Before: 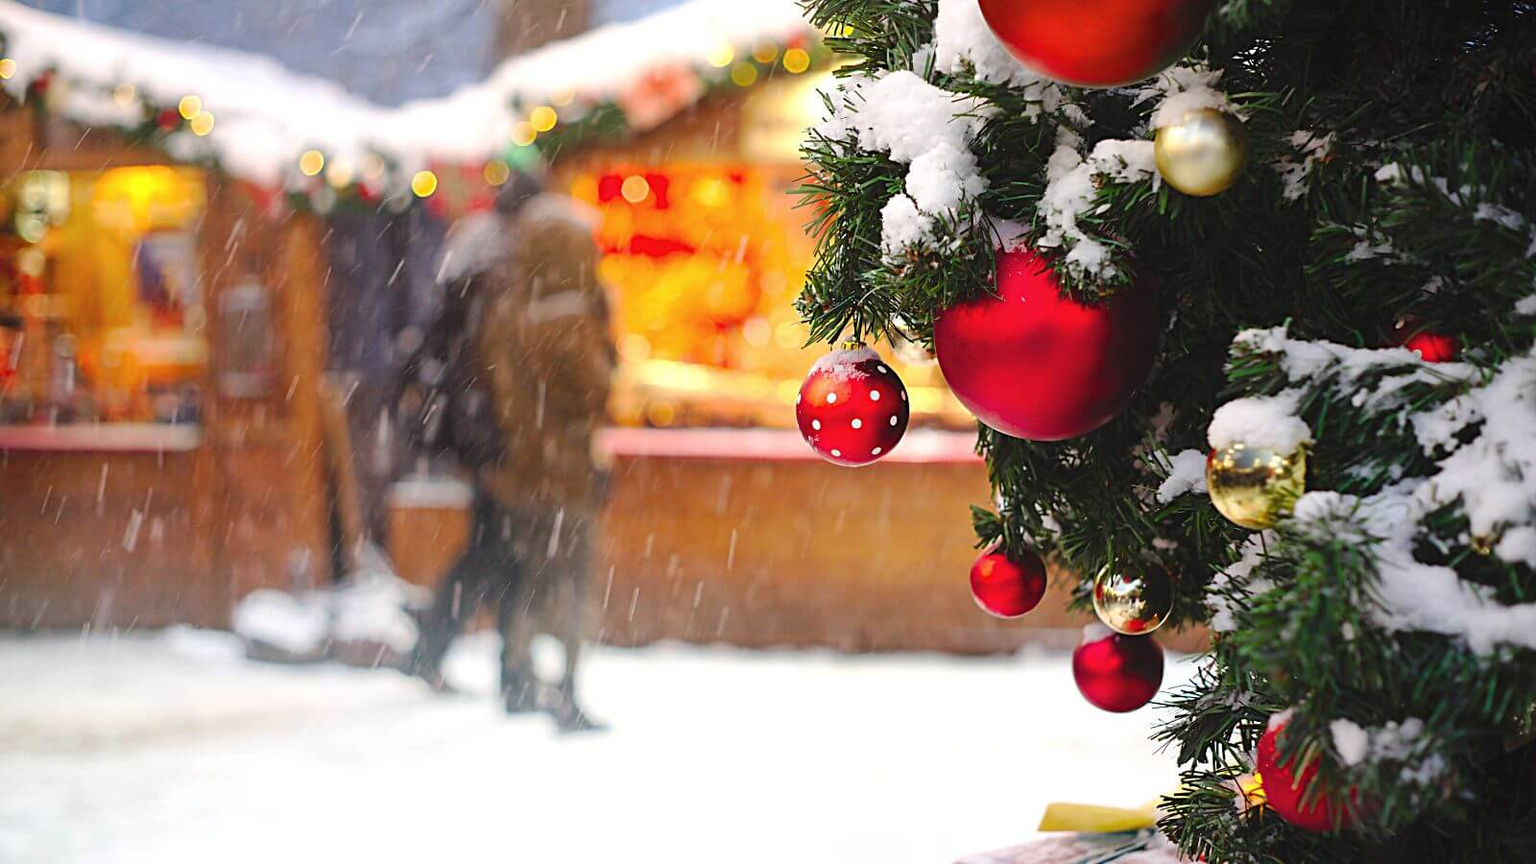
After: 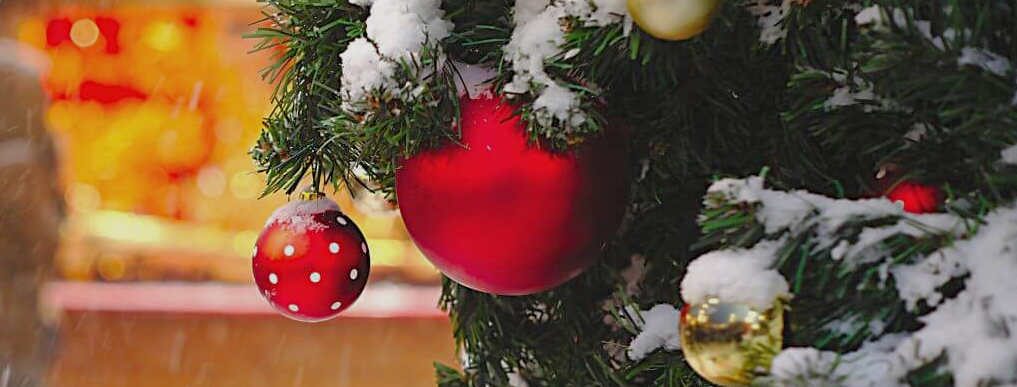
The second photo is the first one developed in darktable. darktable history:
crop: left 36.067%, top 18.223%, right 0.308%, bottom 38.713%
tone equalizer: -8 EV 0.281 EV, -7 EV 0.429 EV, -6 EV 0.396 EV, -5 EV 0.281 EV, -3 EV -0.281 EV, -2 EV -0.436 EV, -1 EV -0.398 EV, +0 EV -0.23 EV, edges refinement/feathering 500, mask exposure compensation -1.57 EV, preserve details no
